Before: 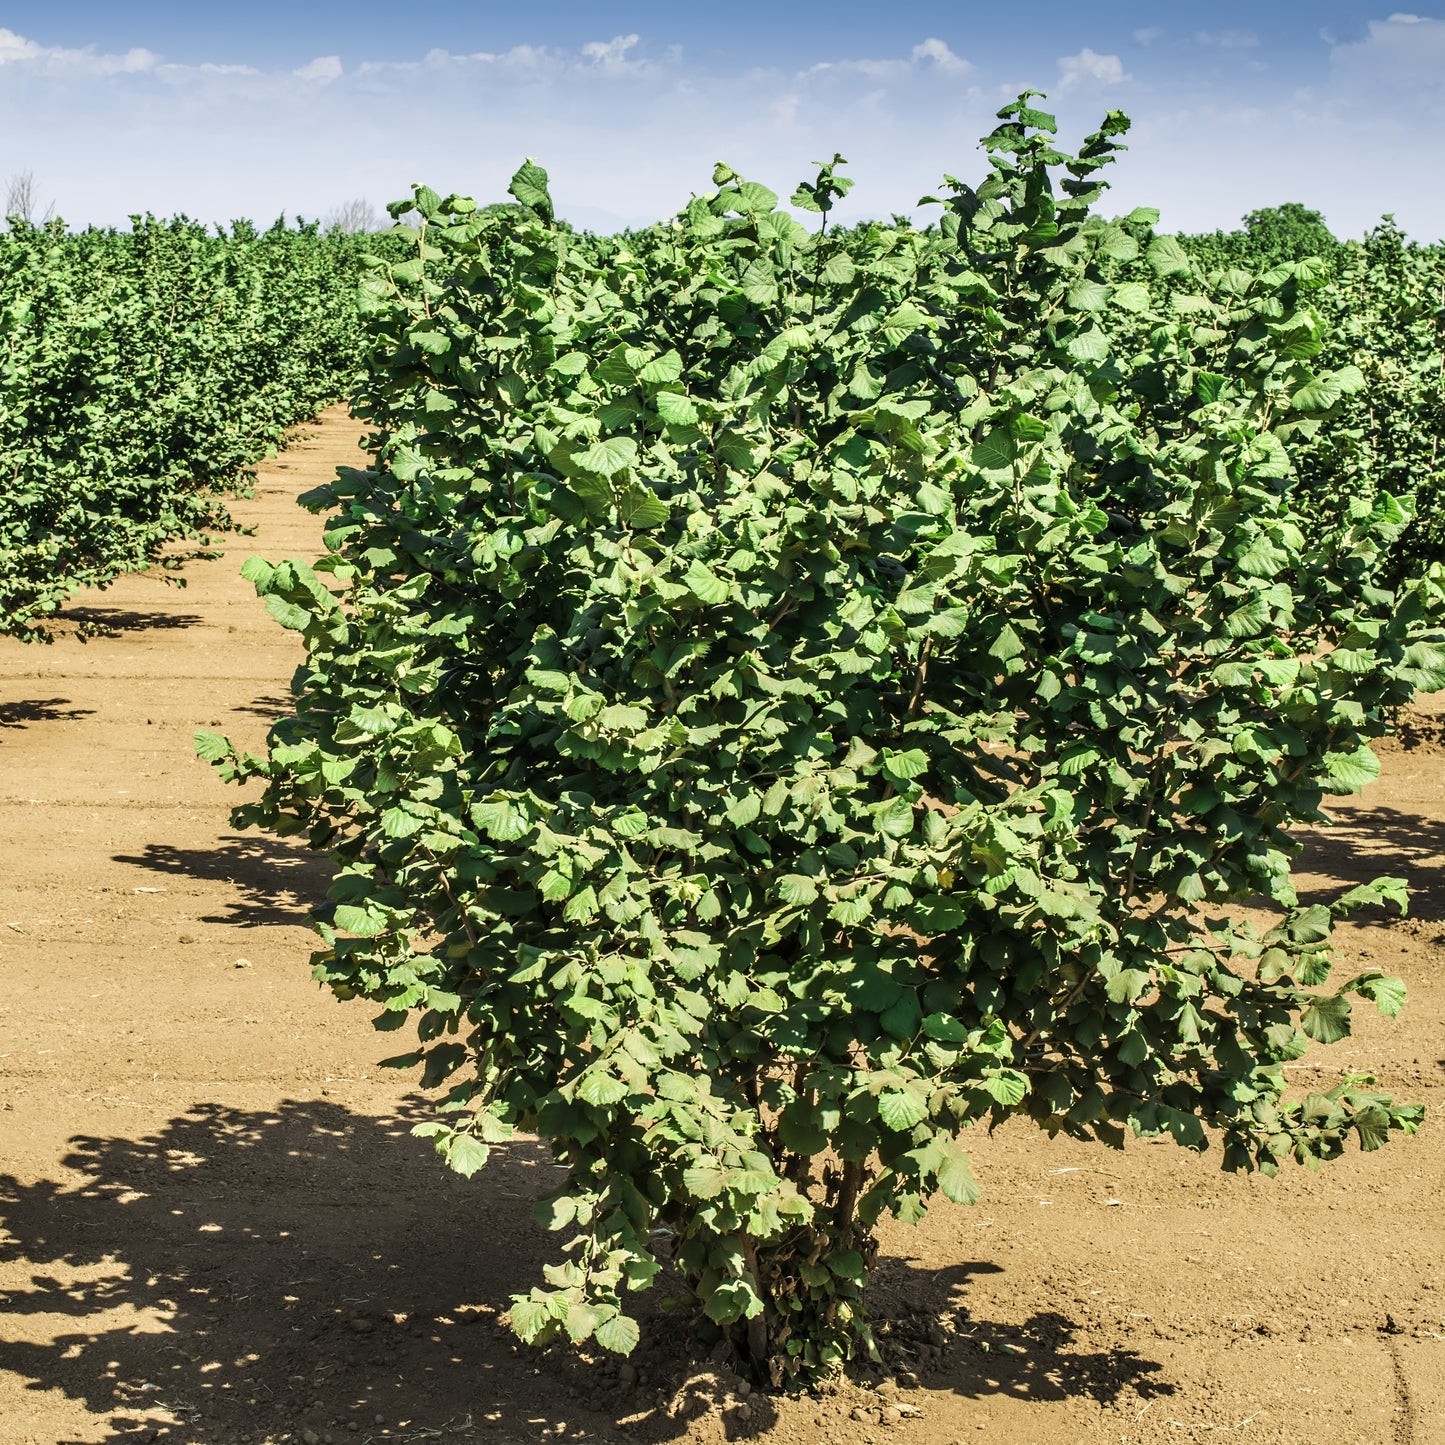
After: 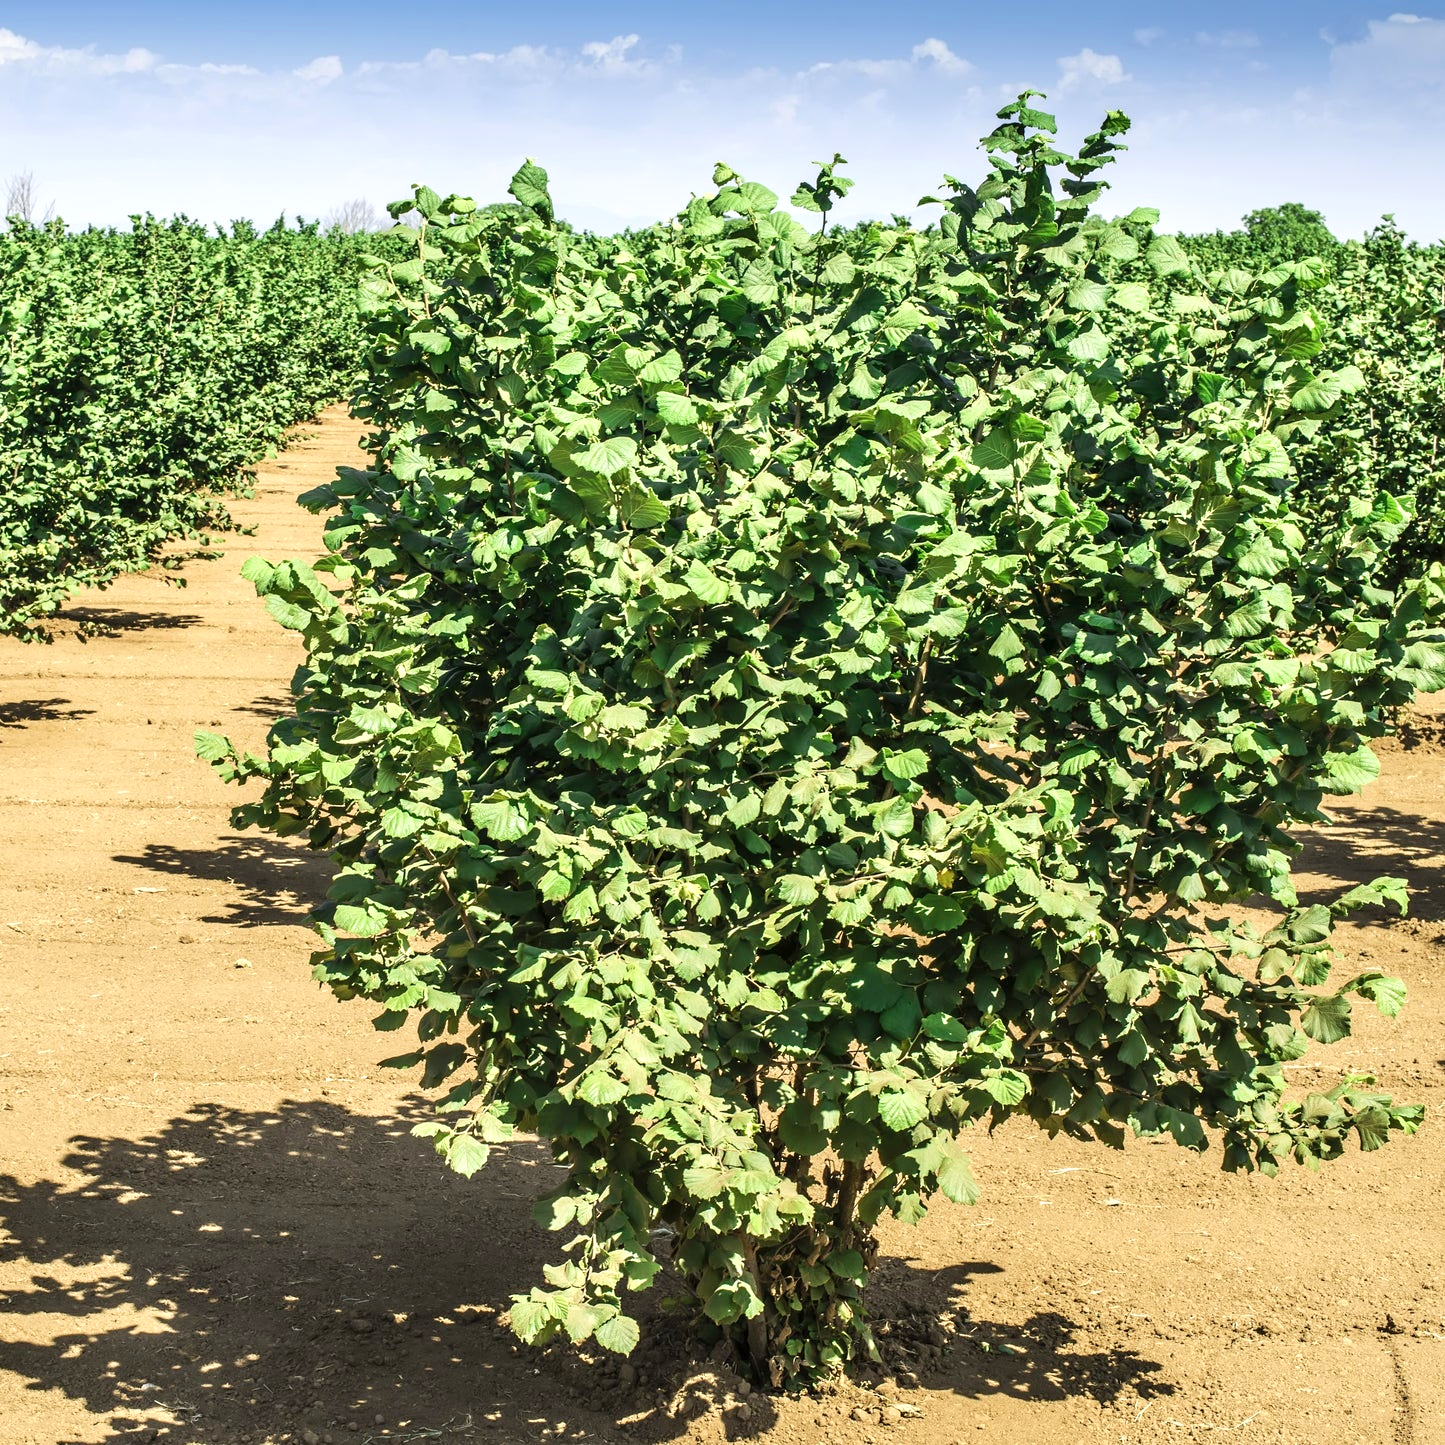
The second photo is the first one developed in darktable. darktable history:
tone equalizer: edges refinement/feathering 500, mask exposure compensation -1.57 EV, preserve details no
levels: levels [0, 0.435, 0.917]
